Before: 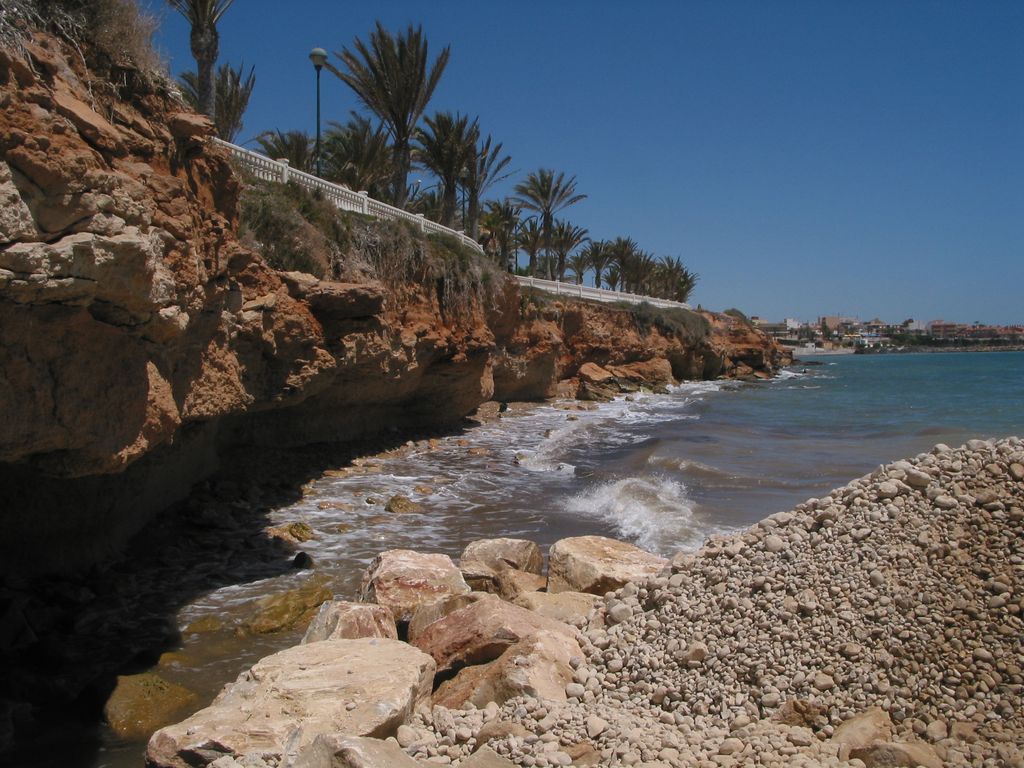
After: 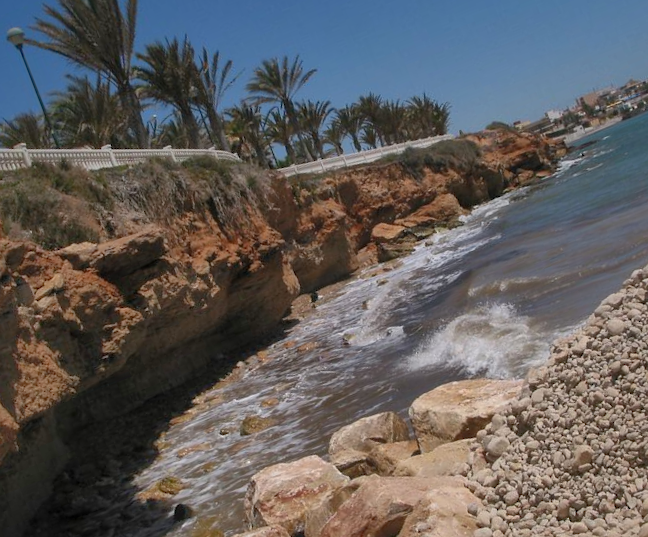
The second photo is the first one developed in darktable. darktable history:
crop and rotate: angle 21.09°, left 6.762%, right 3.743%, bottom 1.127%
shadows and highlights: on, module defaults
local contrast: mode bilateral grid, contrast 20, coarseness 50, detail 119%, midtone range 0.2
